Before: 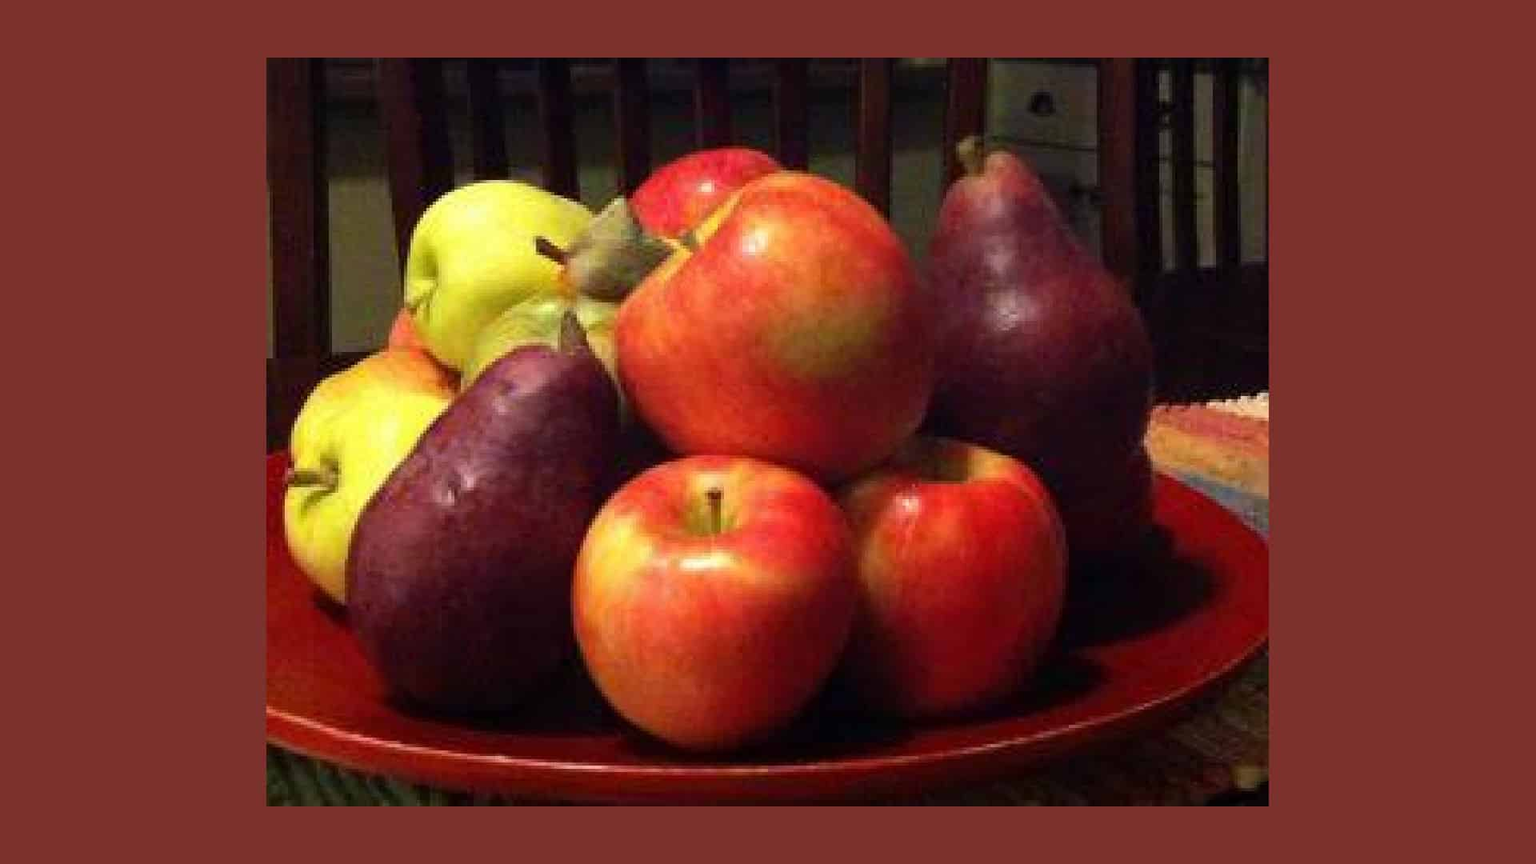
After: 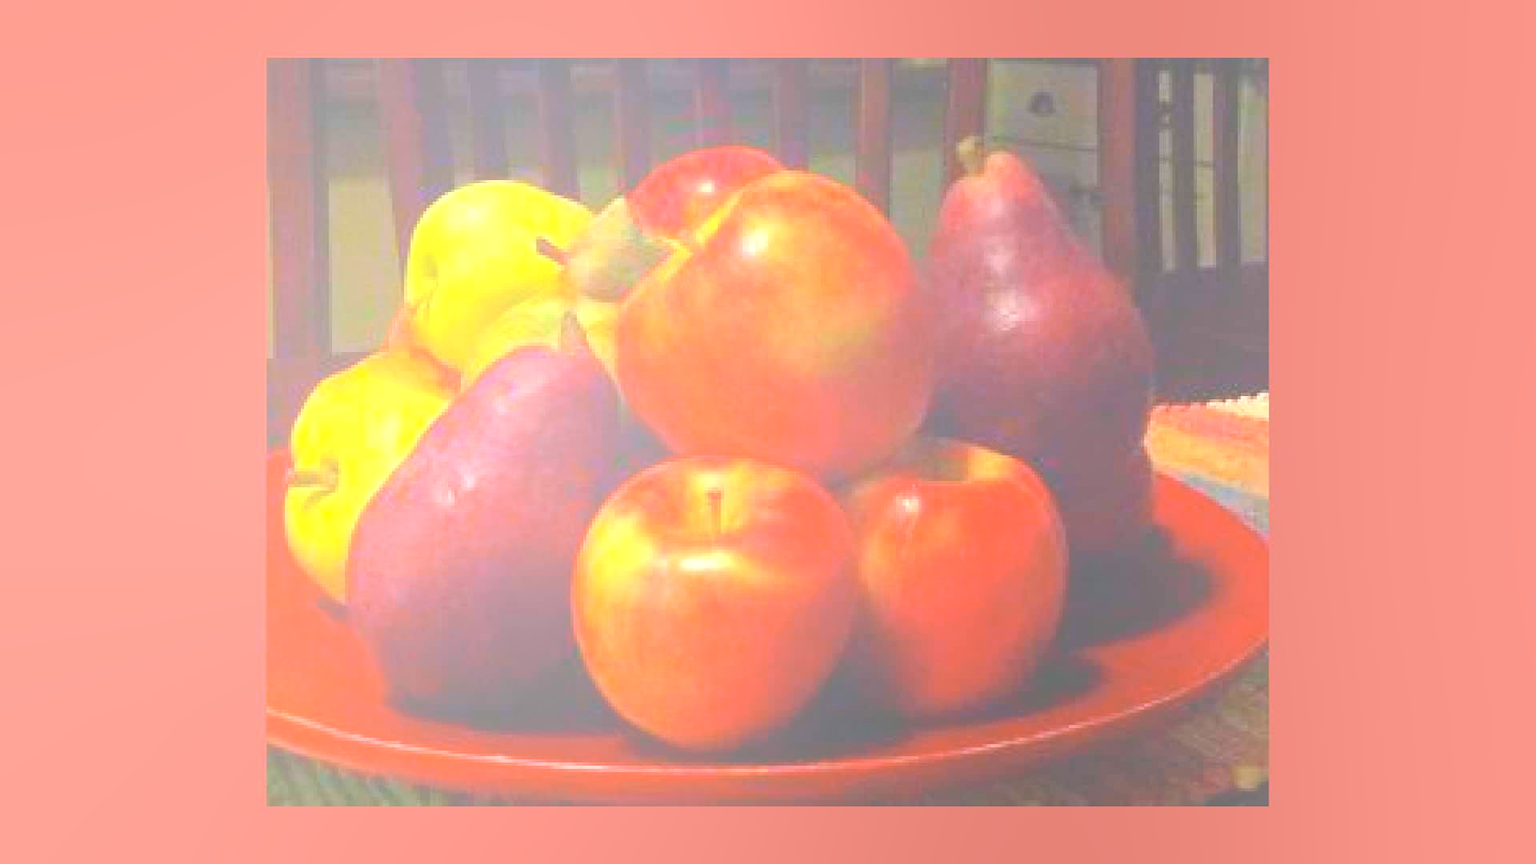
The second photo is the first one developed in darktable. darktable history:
exposure: black level correction 0, exposure 0.7 EV, compensate exposure bias true, compensate highlight preservation false
bloom: size 70%, threshold 25%, strength 70%
